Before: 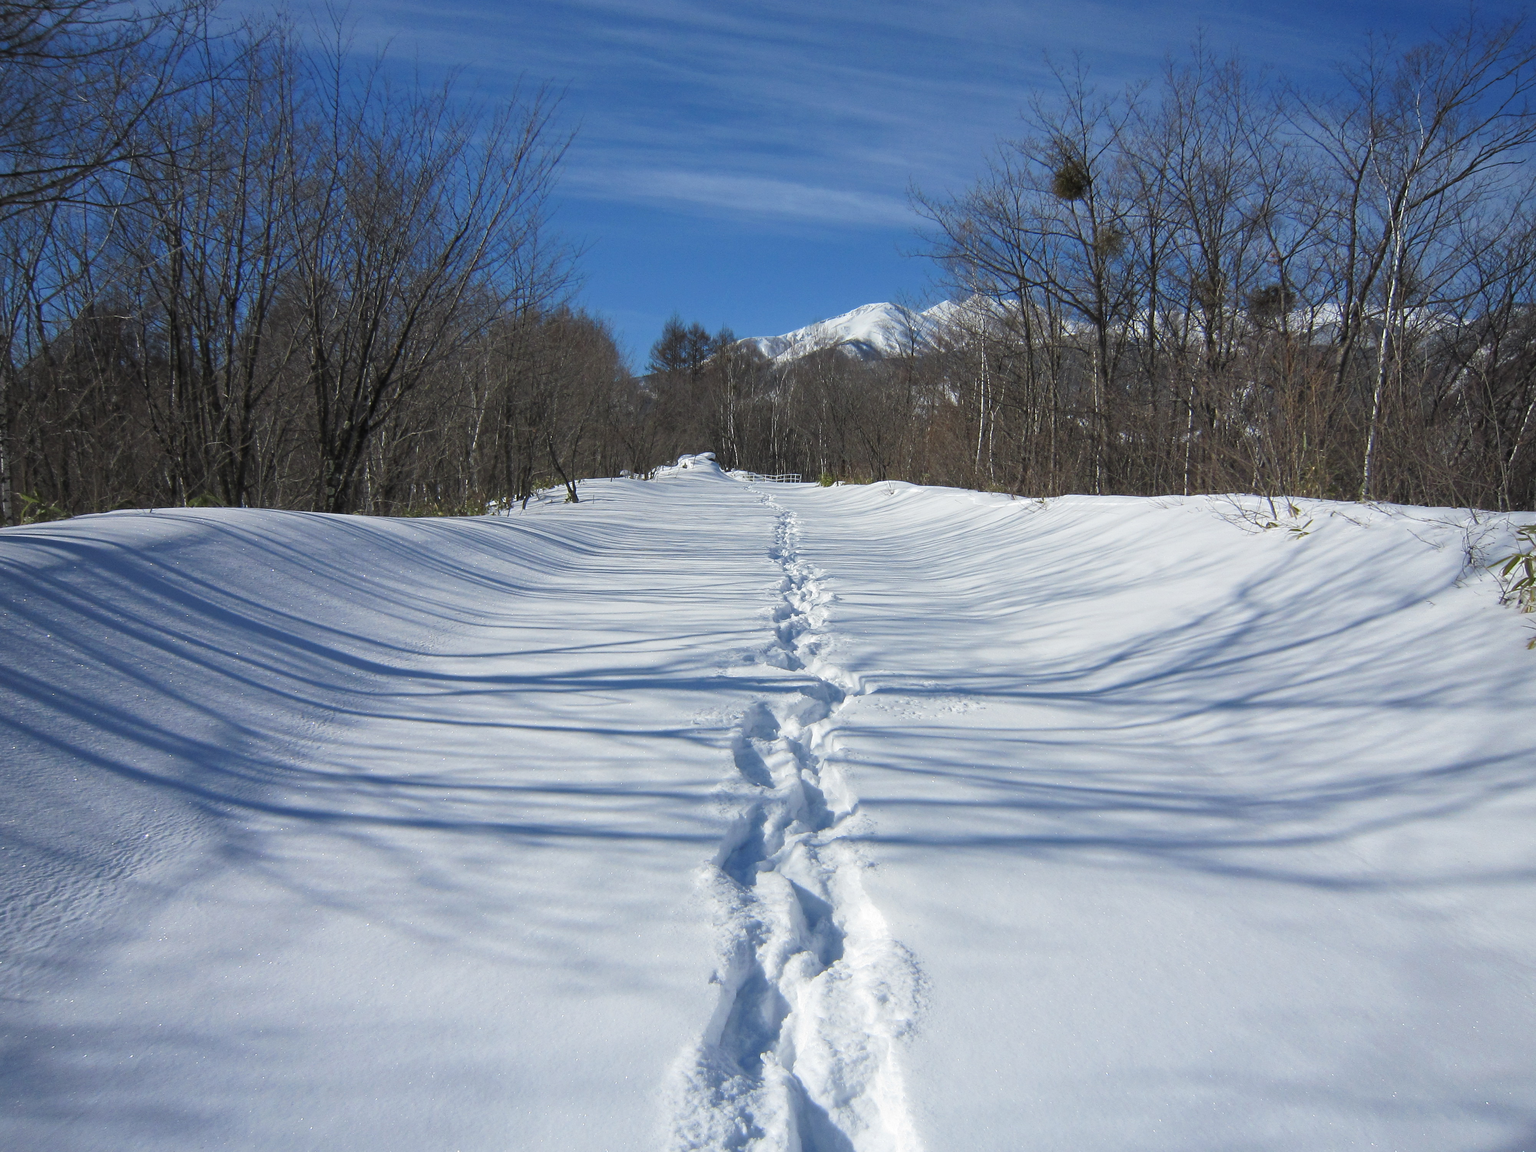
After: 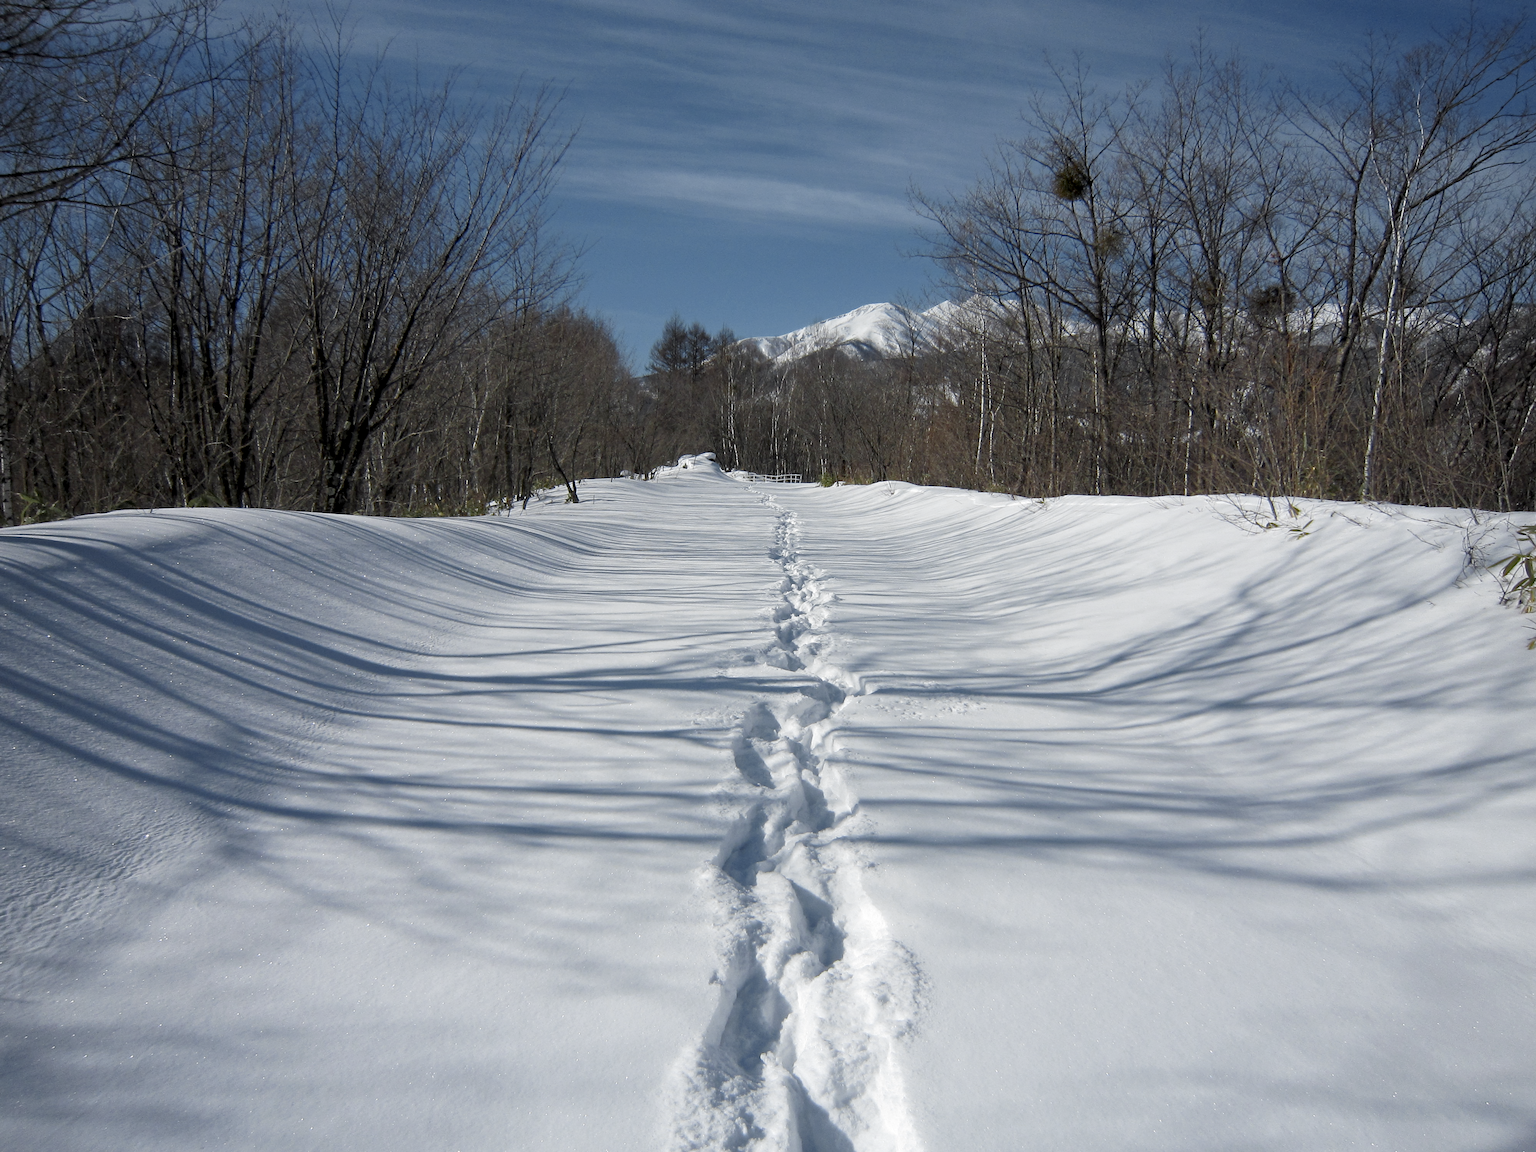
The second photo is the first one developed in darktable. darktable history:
exposure: black level correction 0.01, exposure 0.007 EV, compensate highlight preservation false
color zones: curves: ch0 [(0.035, 0.242) (0.25, 0.5) (0.384, 0.214) (0.488, 0.255) (0.75, 0.5)]; ch1 [(0.063, 0.379) (0.25, 0.5) (0.354, 0.201) (0.489, 0.085) (0.729, 0.271)]; ch2 [(0.25, 0.5) (0.38, 0.517) (0.442, 0.51) (0.735, 0.456)]
